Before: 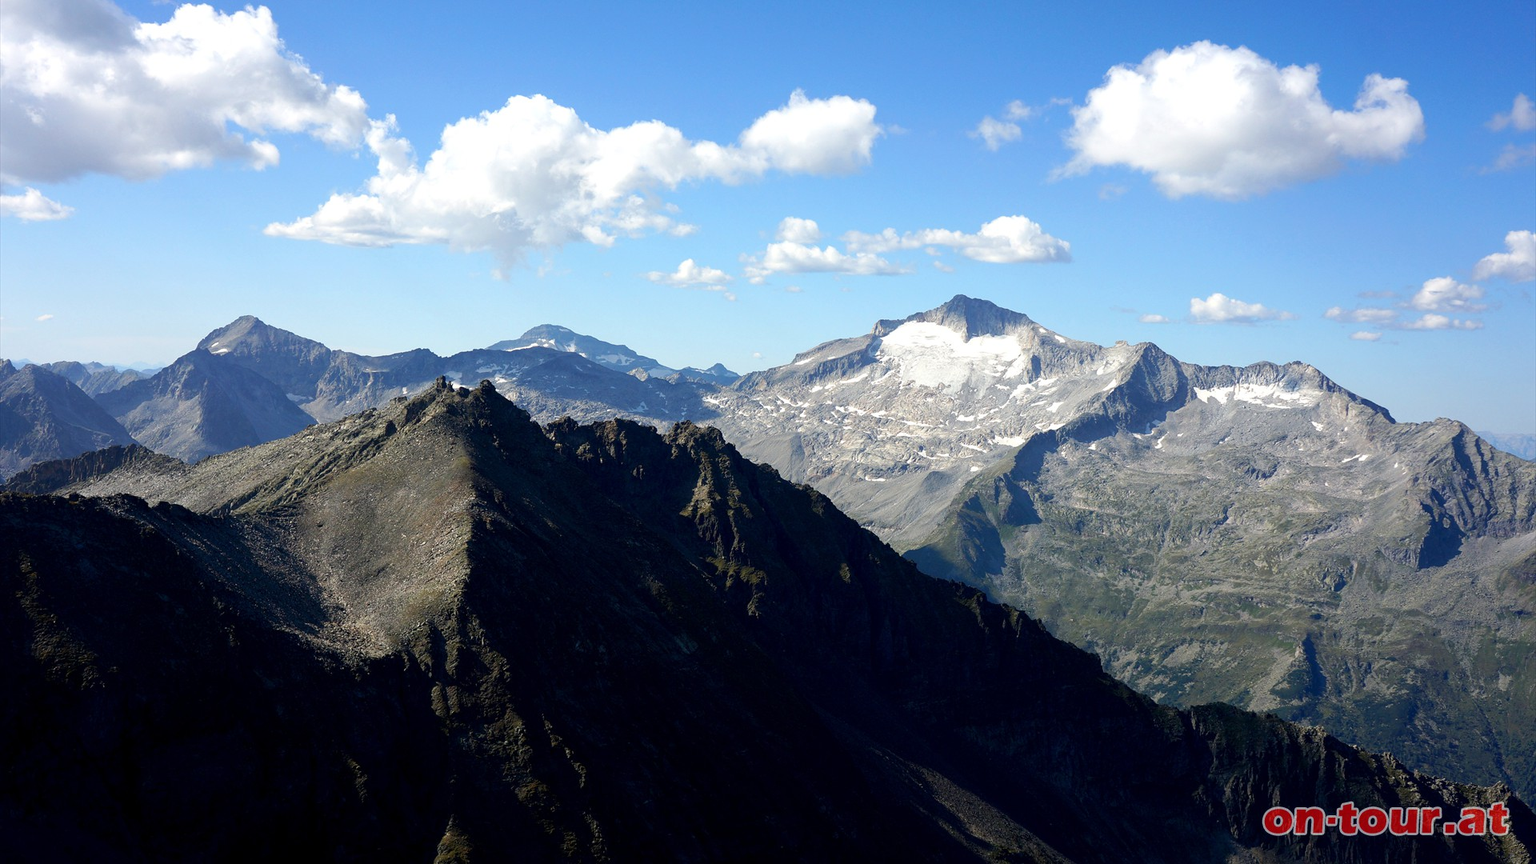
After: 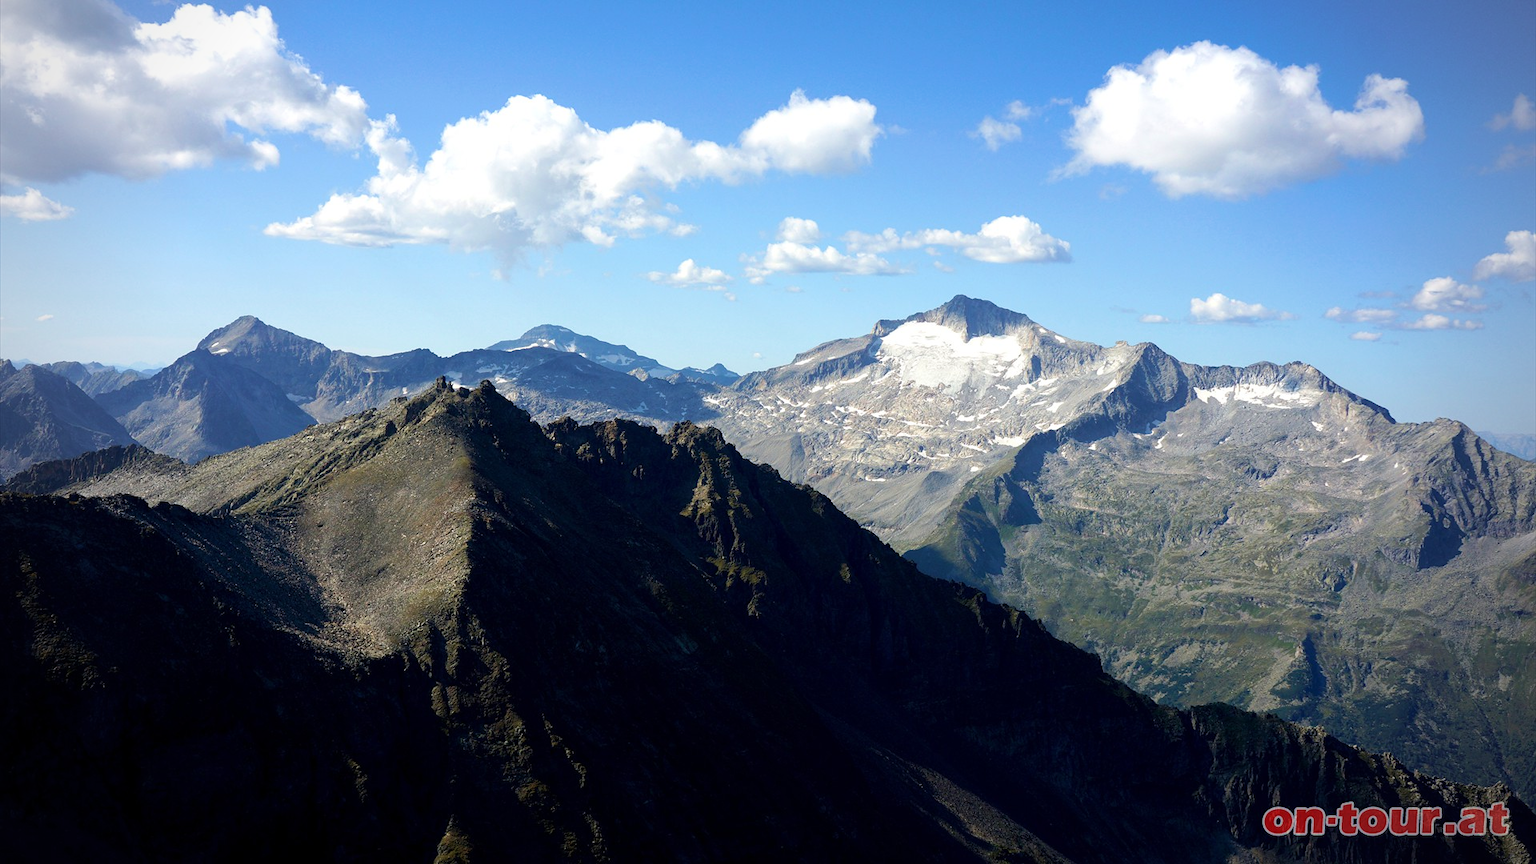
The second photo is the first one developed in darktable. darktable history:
vignetting: fall-off radius 60.92%
velvia: on, module defaults
